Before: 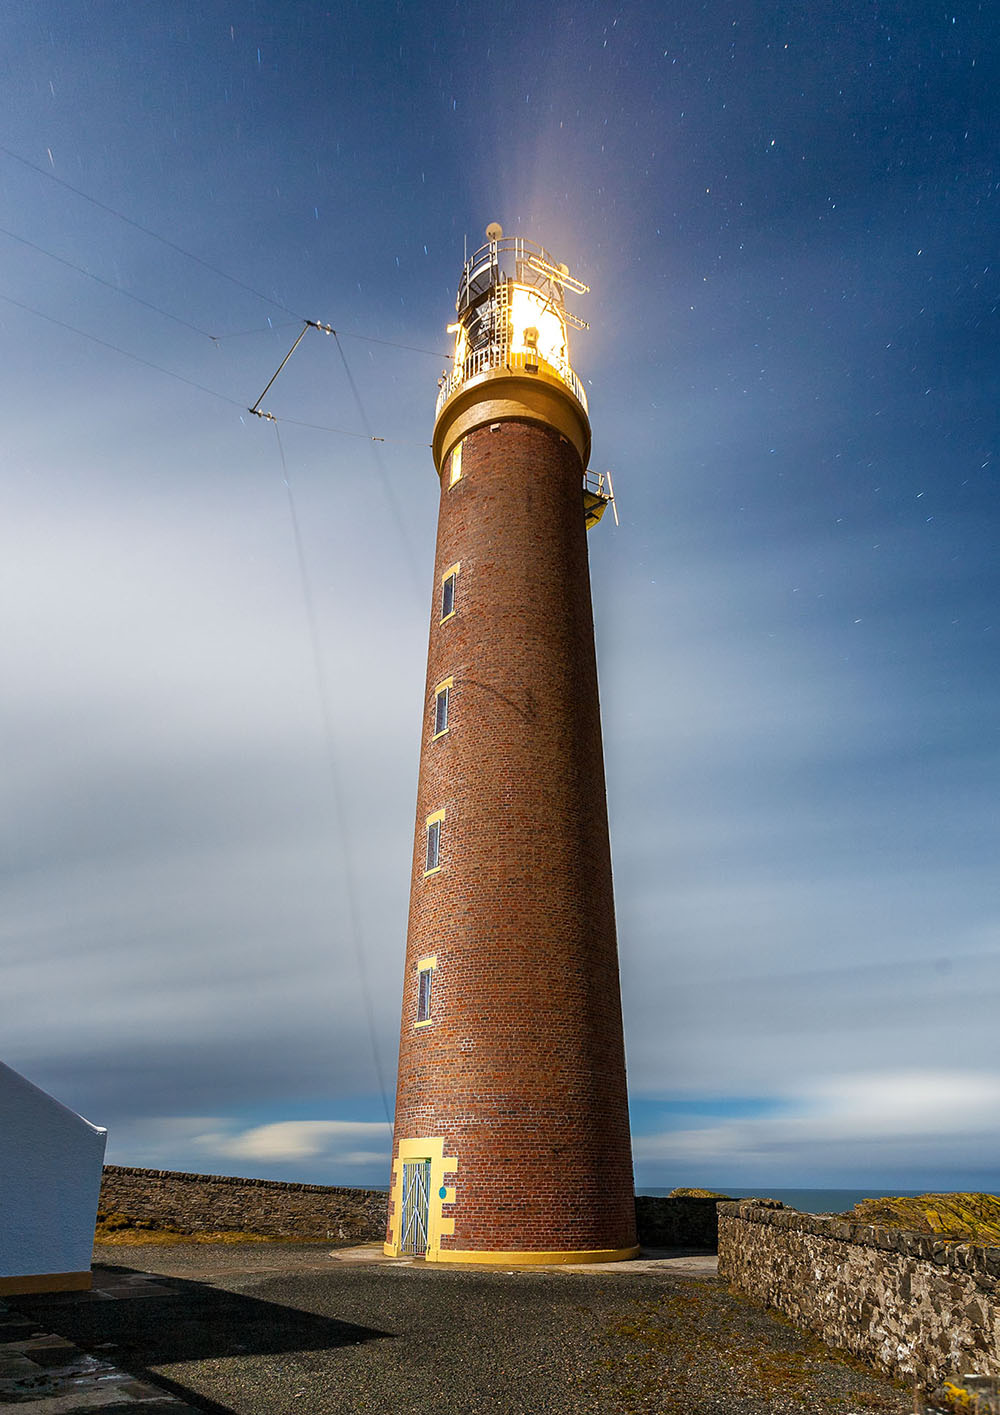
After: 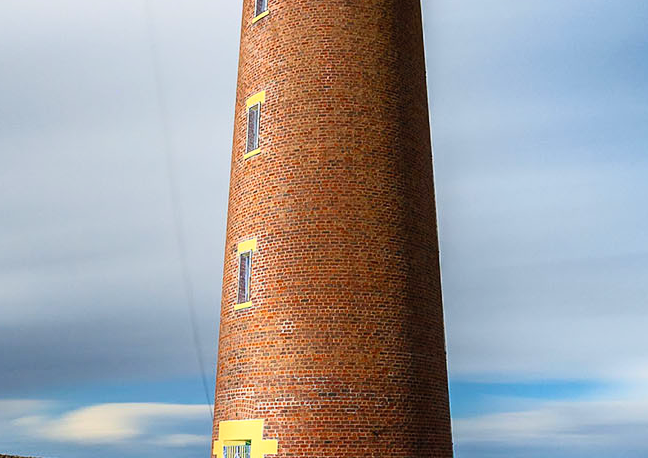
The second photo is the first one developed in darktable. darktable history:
contrast brightness saturation: contrast 0.196, brightness 0.157, saturation 0.217
crop: left 18.045%, top 50.761%, right 17.145%, bottom 16.839%
